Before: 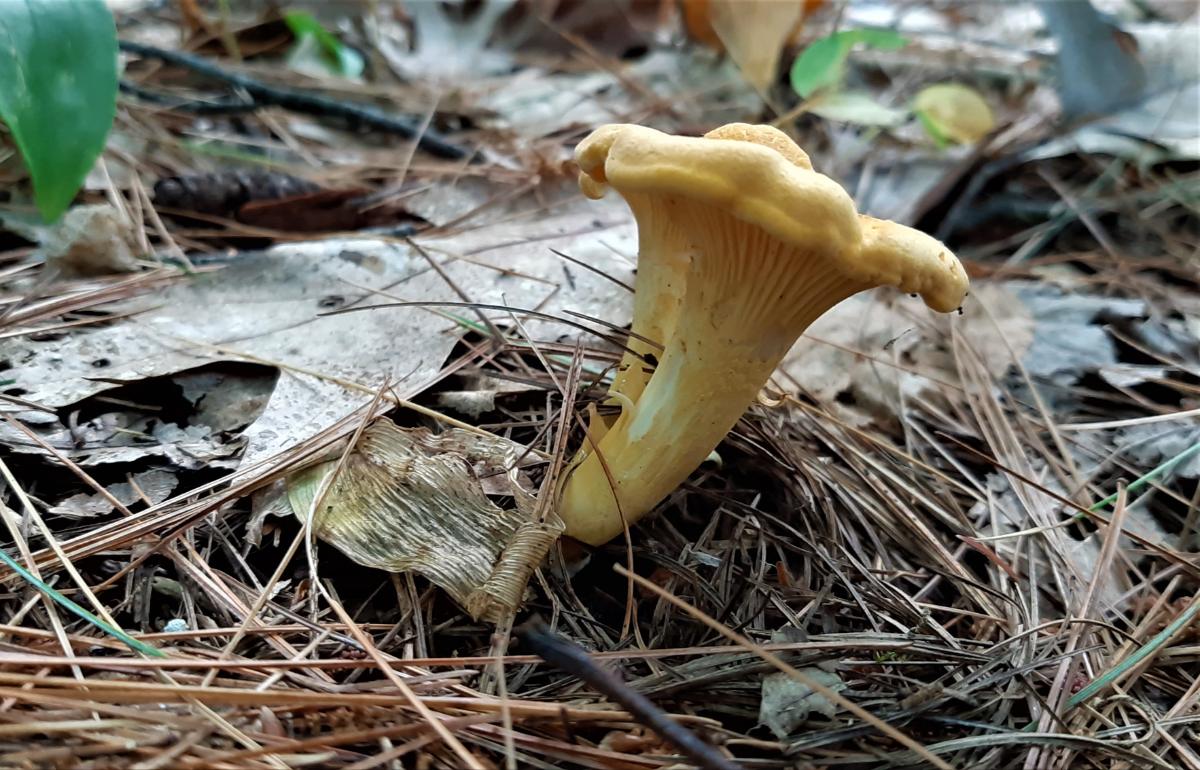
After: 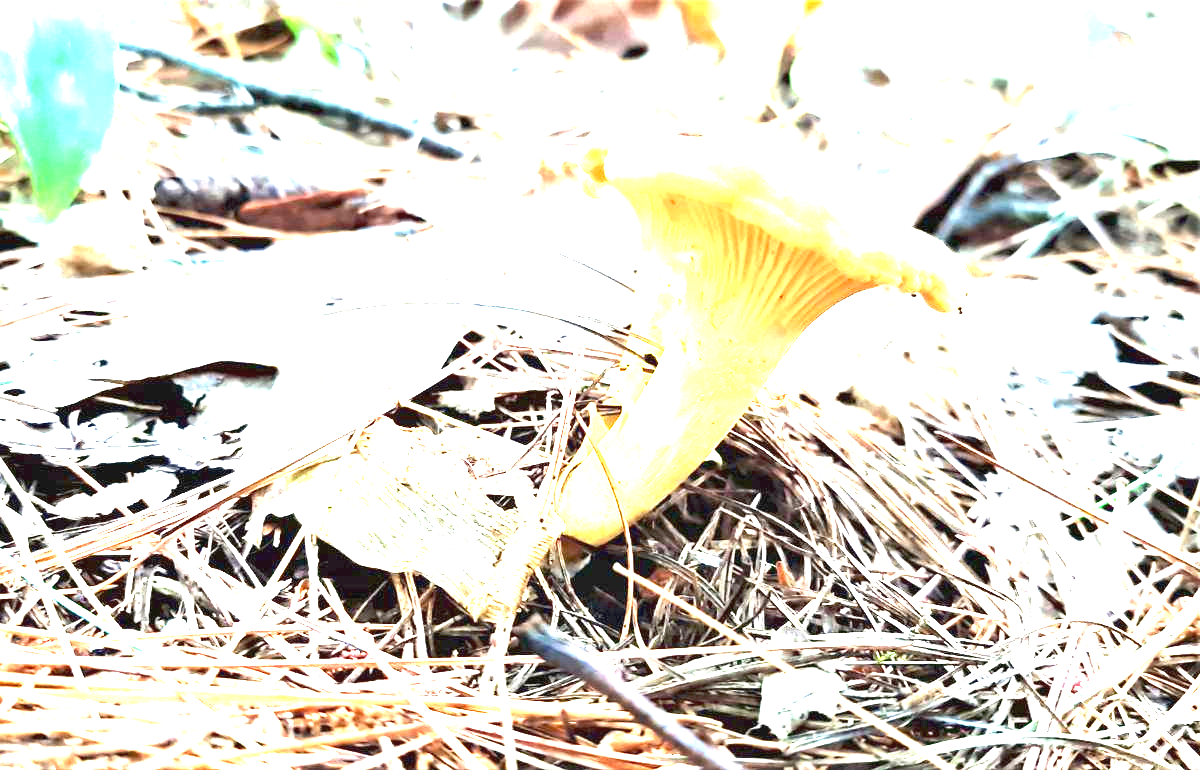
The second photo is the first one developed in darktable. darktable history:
exposure: black level correction 0, exposure 4.082 EV, compensate highlight preservation false
